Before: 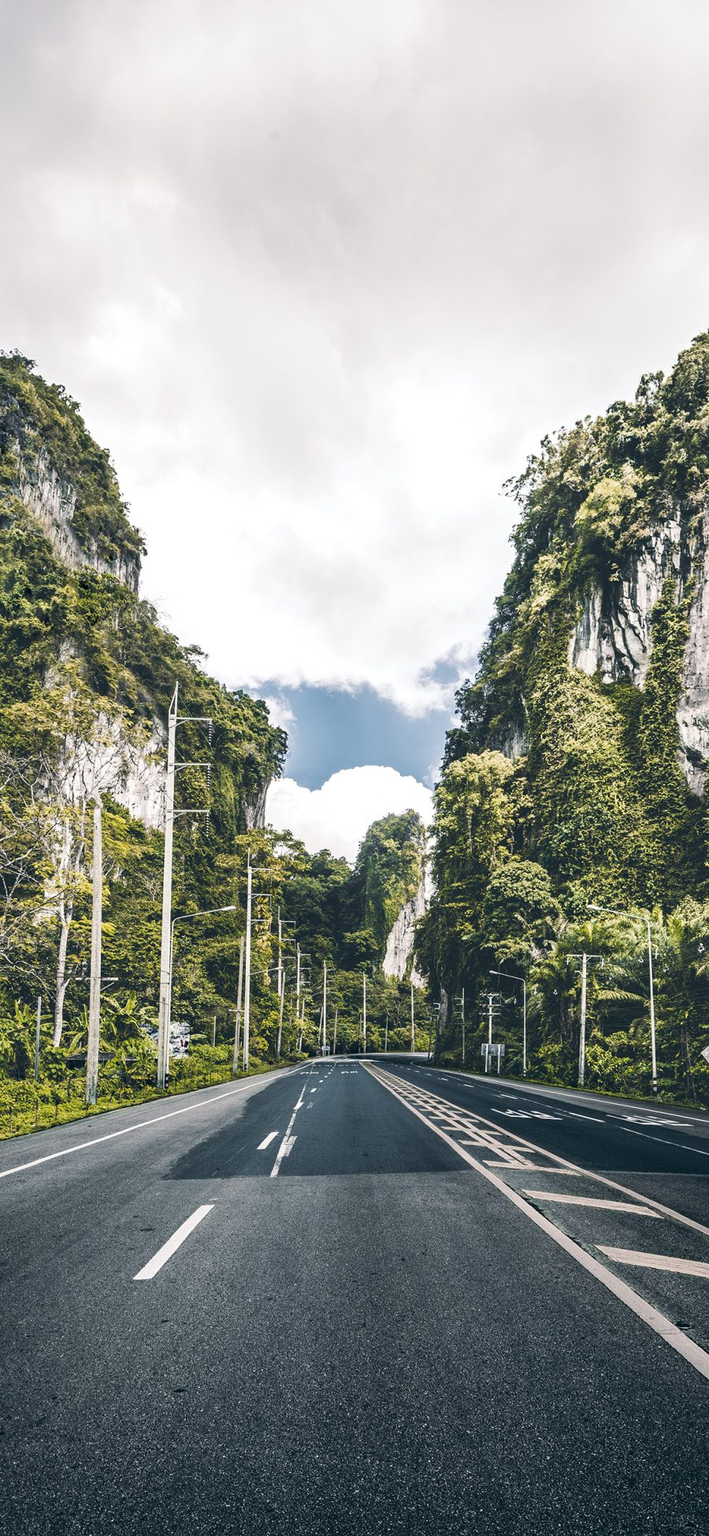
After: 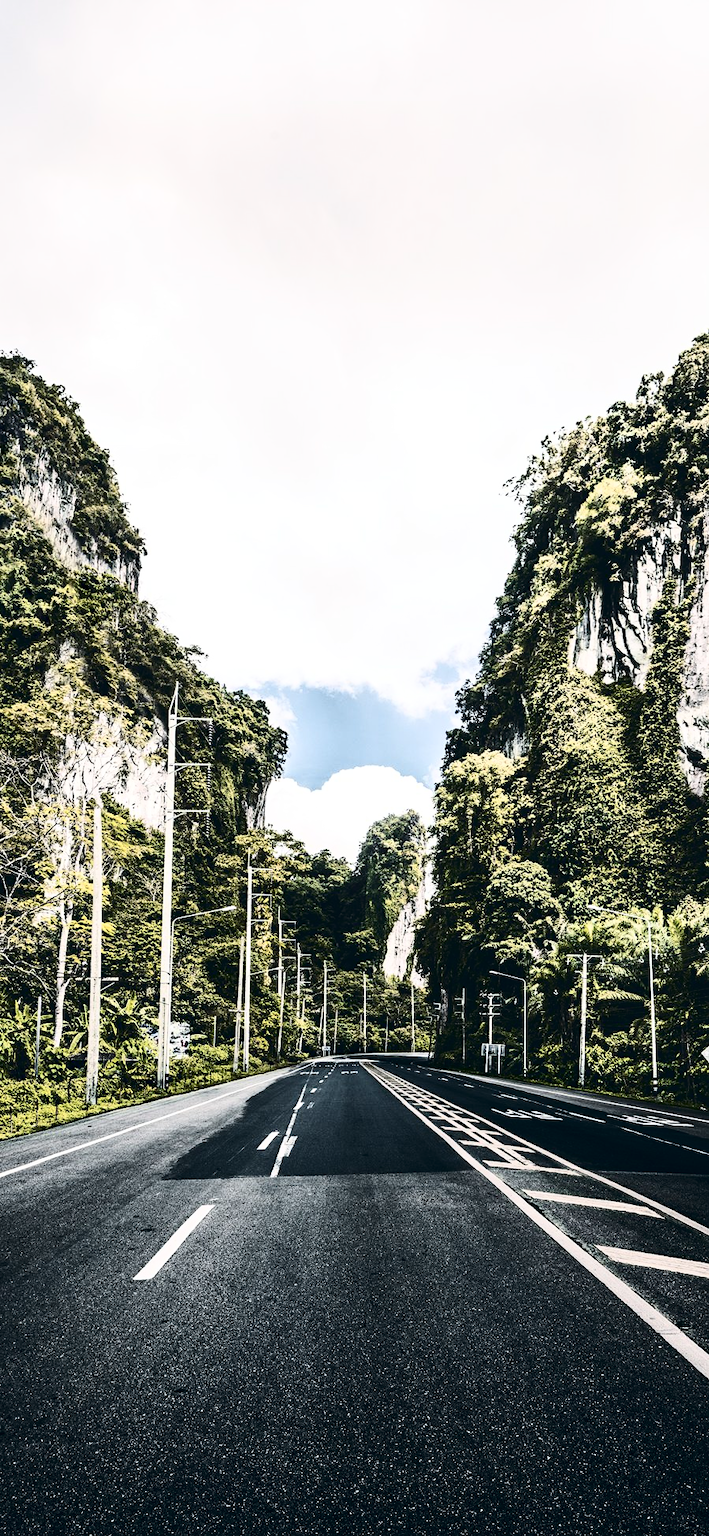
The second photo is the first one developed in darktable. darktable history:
contrast brightness saturation: contrast 0.509, saturation -0.103
